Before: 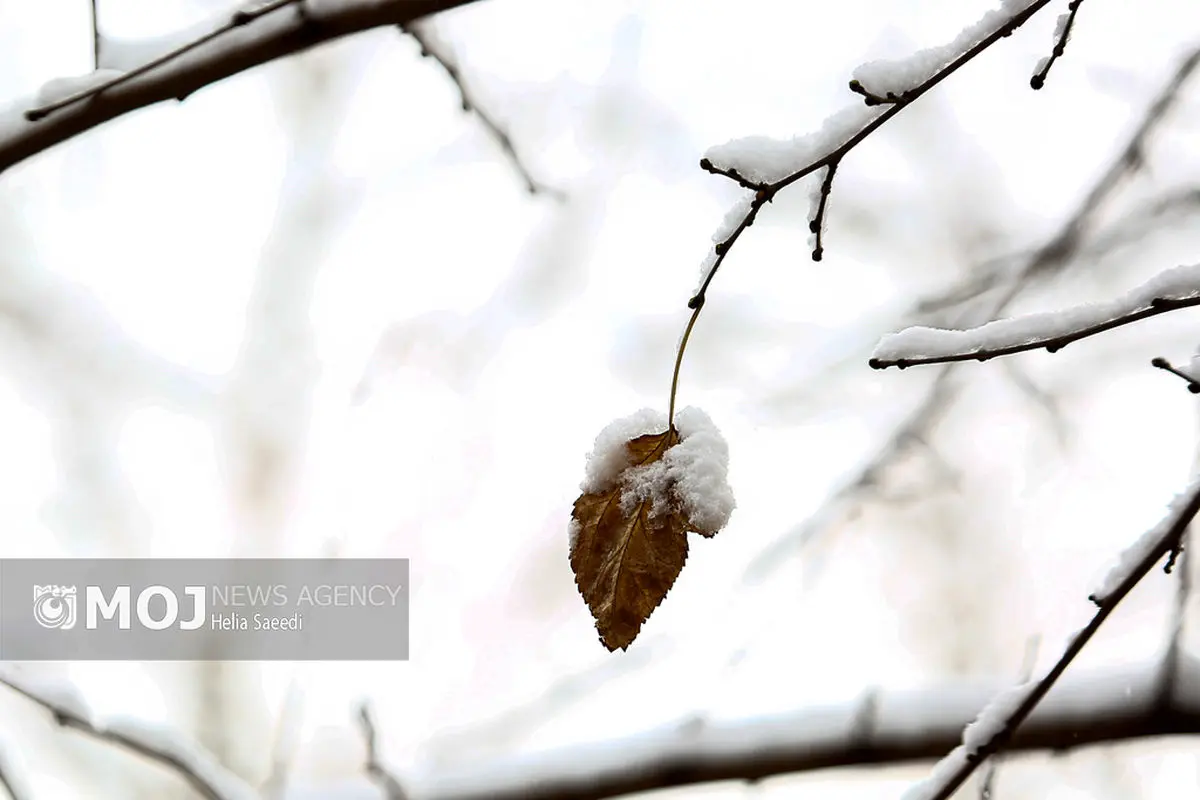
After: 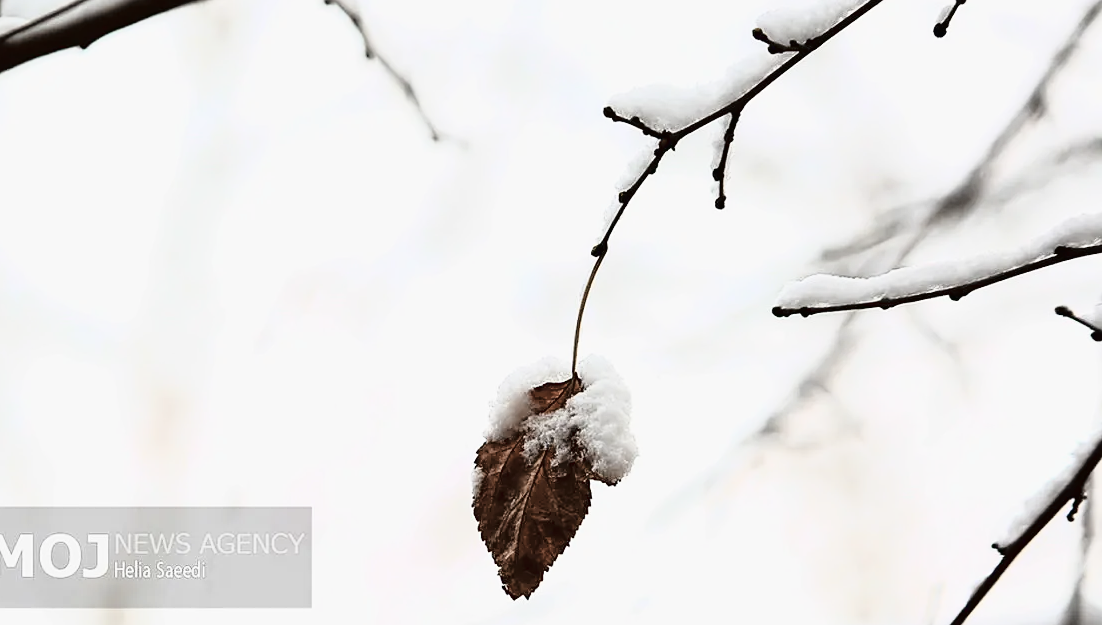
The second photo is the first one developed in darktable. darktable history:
sharpen: amount 0.216
tone curve: curves: ch0 [(0, 0.013) (0.129, 0.1) (0.327, 0.382) (0.489, 0.573) (0.66, 0.748) (0.858, 0.926) (1, 0.977)]; ch1 [(0, 0) (0.353, 0.344) (0.45, 0.46) (0.498, 0.495) (0.521, 0.506) (0.563, 0.559) (0.592, 0.585) (0.657, 0.655) (1, 1)]; ch2 [(0, 0) (0.333, 0.346) (0.375, 0.375) (0.427, 0.44) (0.5, 0.501) (0.505, 0.499) (0.528, 0.533) (0.579, 0.61) (0.612, 0.644) (0.66, 0.715) (1, 1)], color space Lab, linked channels, preserve colors none
crop: left 8.141%, top 6.572%, bottom 15.216%
color zones: curves: ch2 [(0, 0.488) (0.143, 0.417) (0.286, 0.212) (0.429, 0.179) (0.571, 0.154) (0.714, 0.415) (0.857, 0.495) (1, 0.488)]
contrast brightness saturation: contrast 0.099, saturation -0.371
